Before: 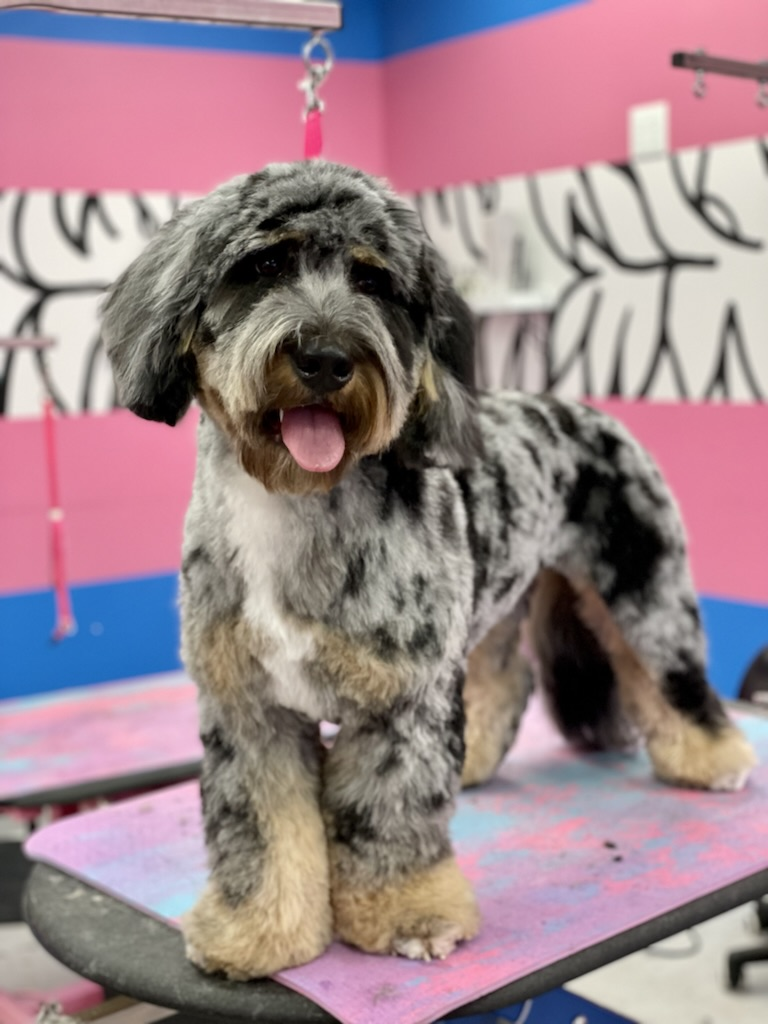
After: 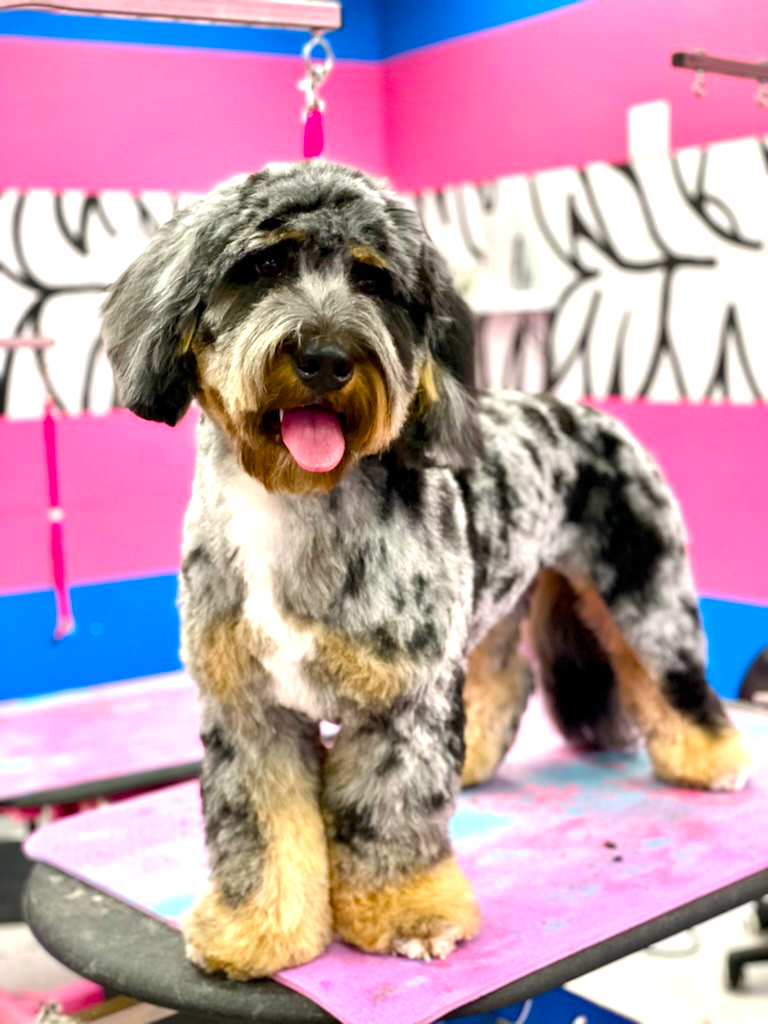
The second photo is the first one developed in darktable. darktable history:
color balance rgb: highlights gain › chroma 0.28%, highlights gain › hue 329.86°, perceptual saturation grading › global saturation 37.233%, perceptual saturation grading › shadows 35.101%, perceptual brilliance grading › global brilliance 25.44%
shadows and highlights: radius 330.02, shadows 54.98, highlights -99.69, compress 94.56%, soften with gaussian
